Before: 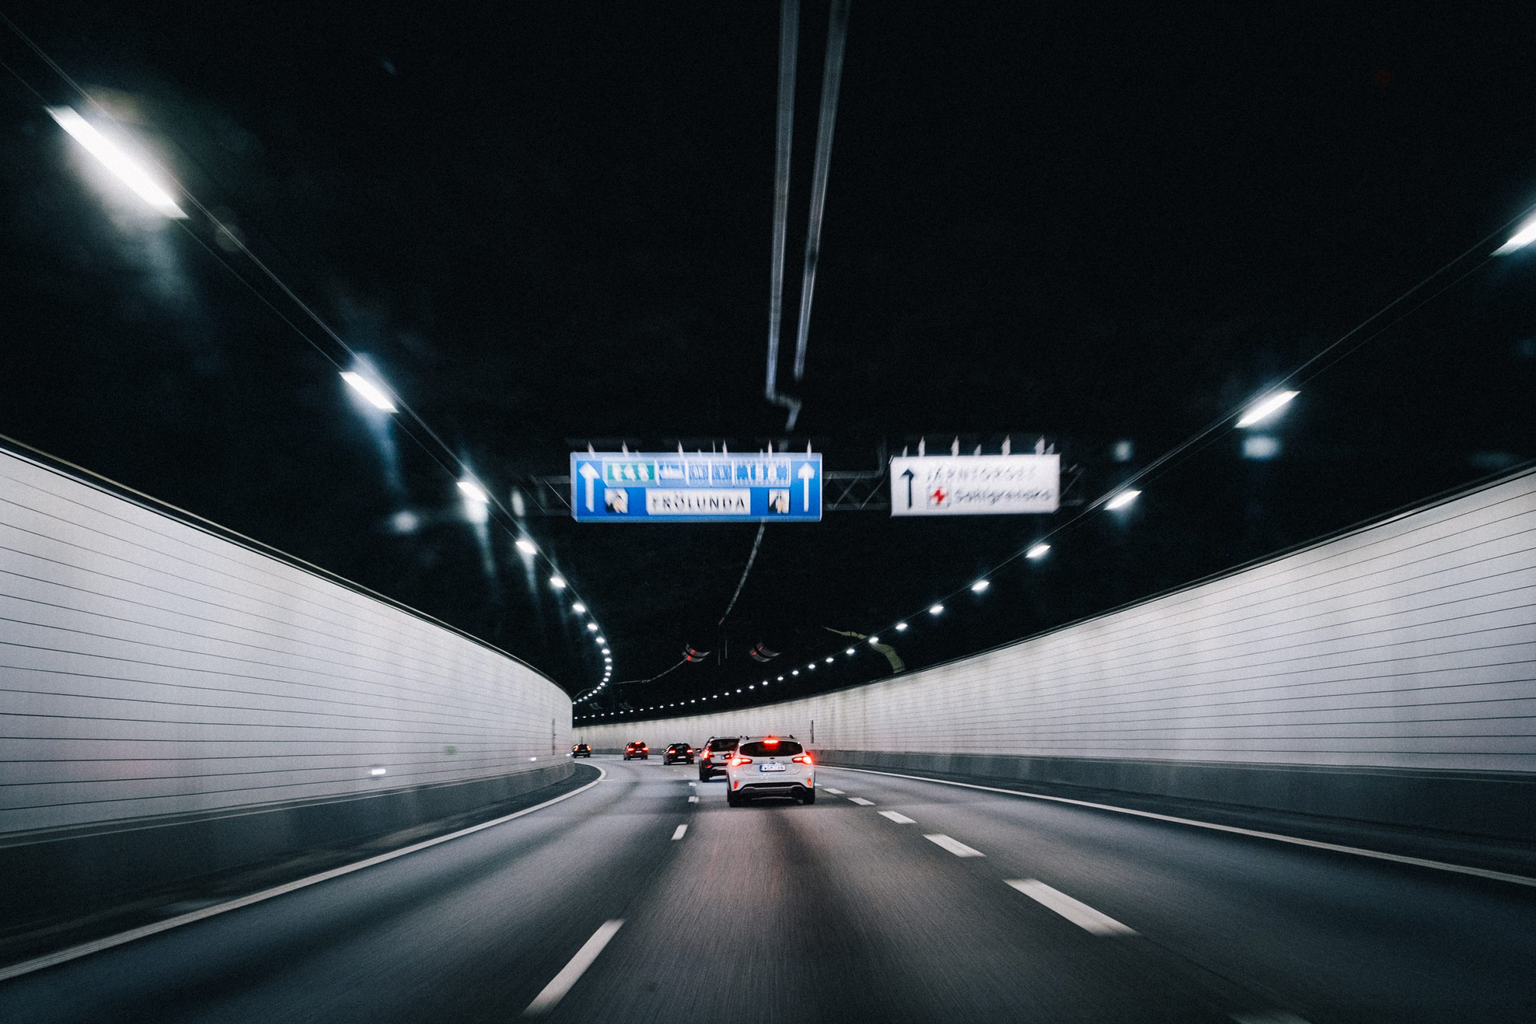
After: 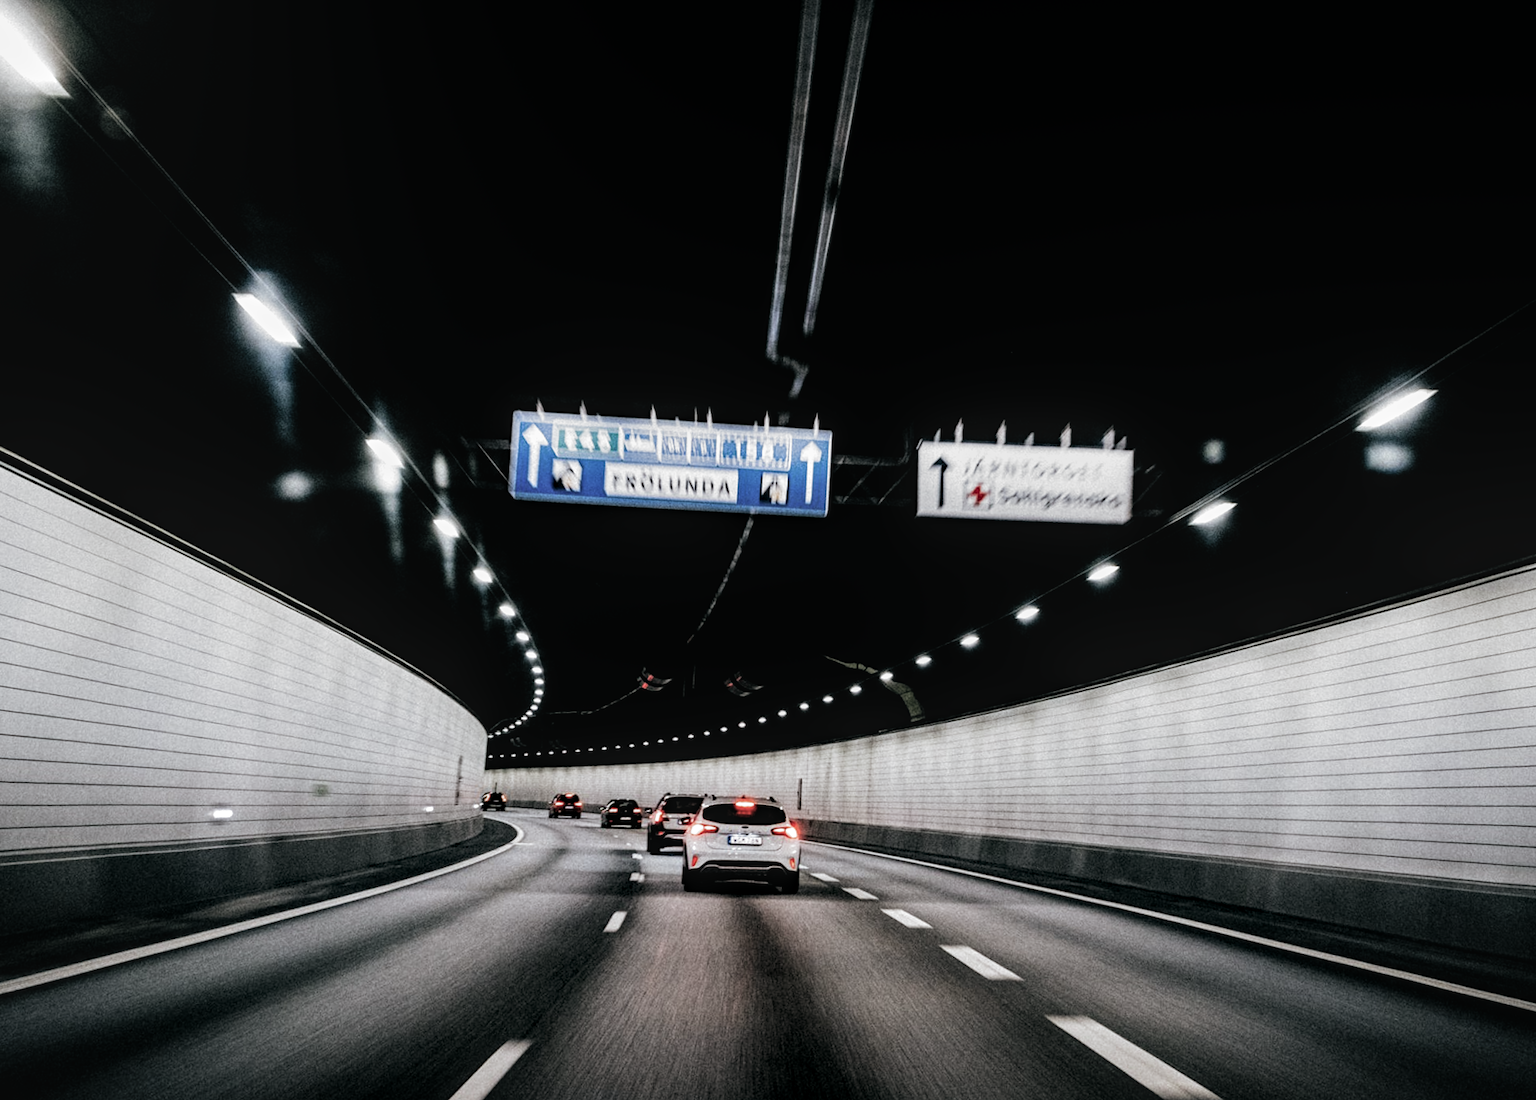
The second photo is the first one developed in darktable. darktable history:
filmic rgb: black relative exposure -8.2 EV, white relative exposure 2.2 EV, threshold 3 EV, hardness 7.11, latitude 75%, contrast 1.325, highlights saturation mix -2%, shadows ↔ highlights balance 30%, preserve chrominance RGB euclidean norm, color science v5 (2021), contrast in shadows safe, contrast in highlights safe, enable highlight reconstruction true
tone equalizer: on, module defaults
color balance: lift [1, 0.994, 1.002, 1.006], gamma [0.957, 1.081, 1.016, 0.919], gain [0.97, 0.972, 1.01, 1.028], input saturation 91.06%, output saturation 79.8%
local contrast: detail 130%
crop and rotate: angle -3.27°, left 5.211%, top 5.211%, right 4.607%, bottom 4.607%
rotate and perspective: rotation 0.215°, lens shift (vertical) -0.139, crop left 0.069, crop right 0.939, crop top 0.002, crop bottom 0.996
